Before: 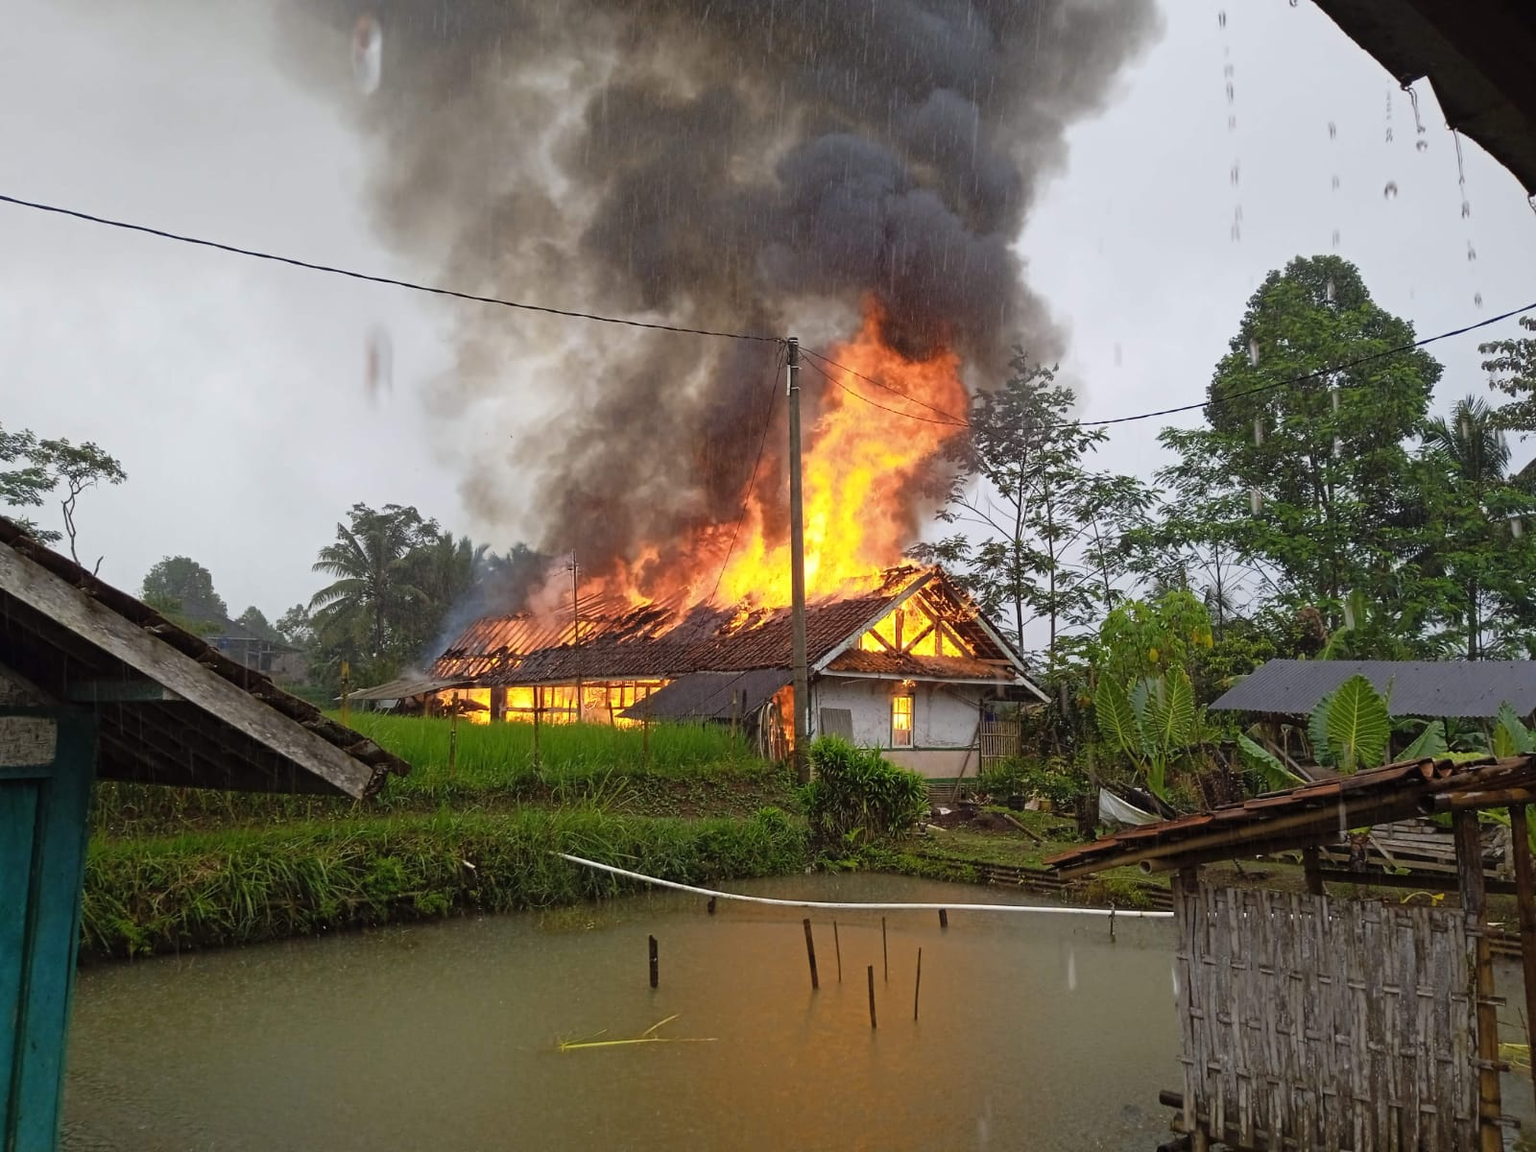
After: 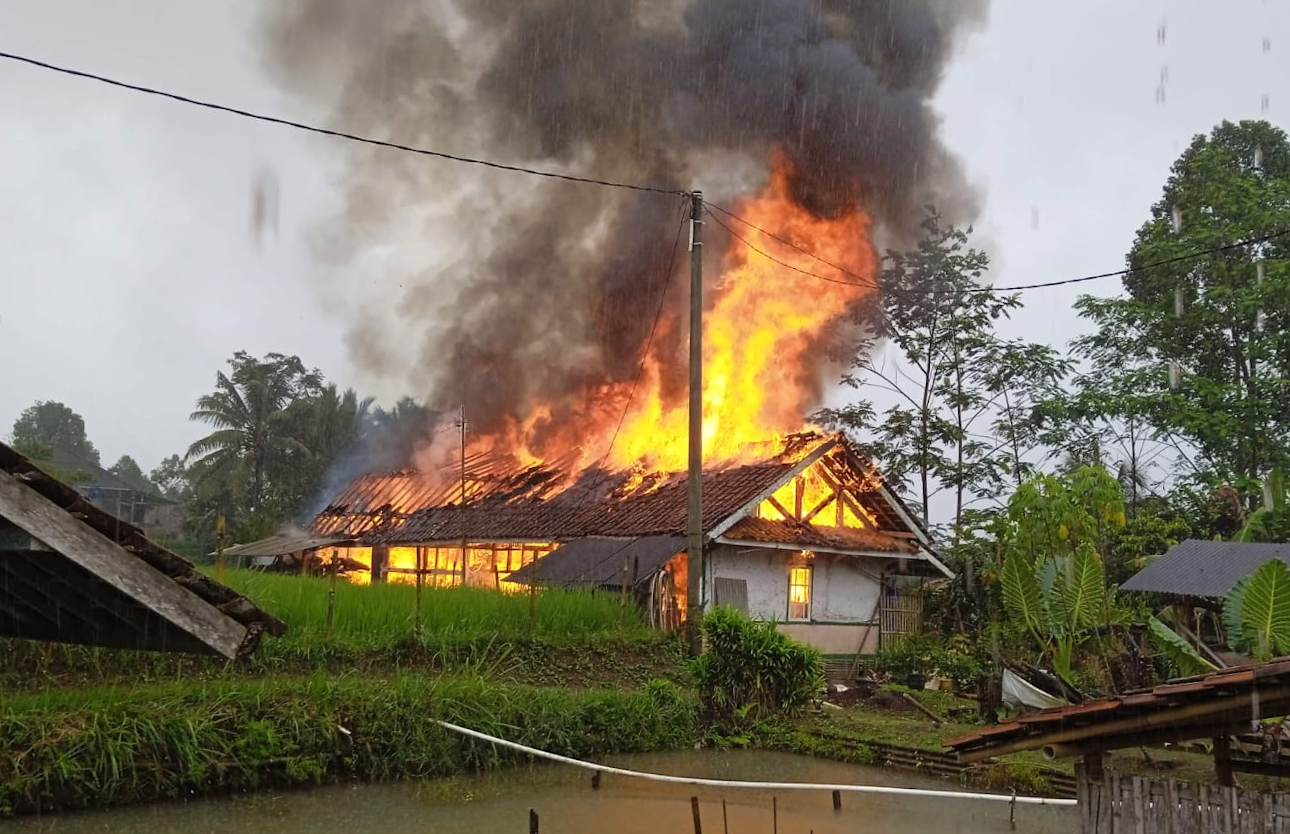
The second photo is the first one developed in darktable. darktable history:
rotate and perspective: rotation 1.57°, crop left 0.018, crop right 0.982, crop top 0.039, crop bottom 0.961
crop: left 7.856%, top 11.836%, right 10.12%, bottom 15.387%
